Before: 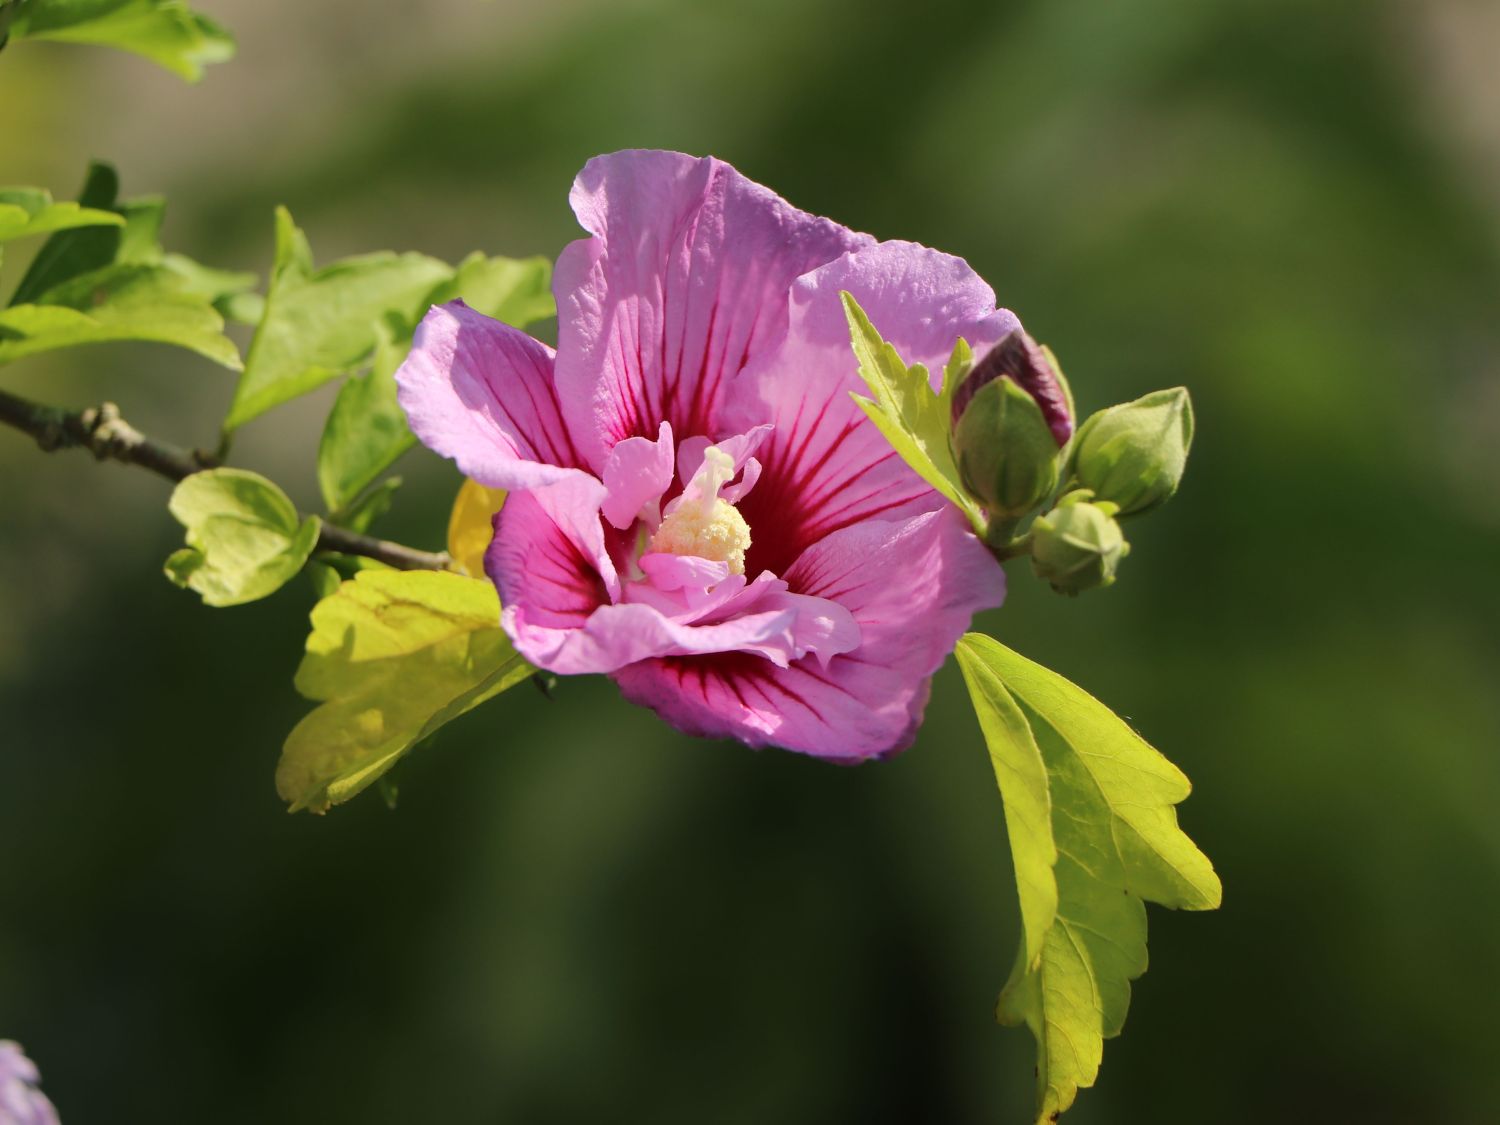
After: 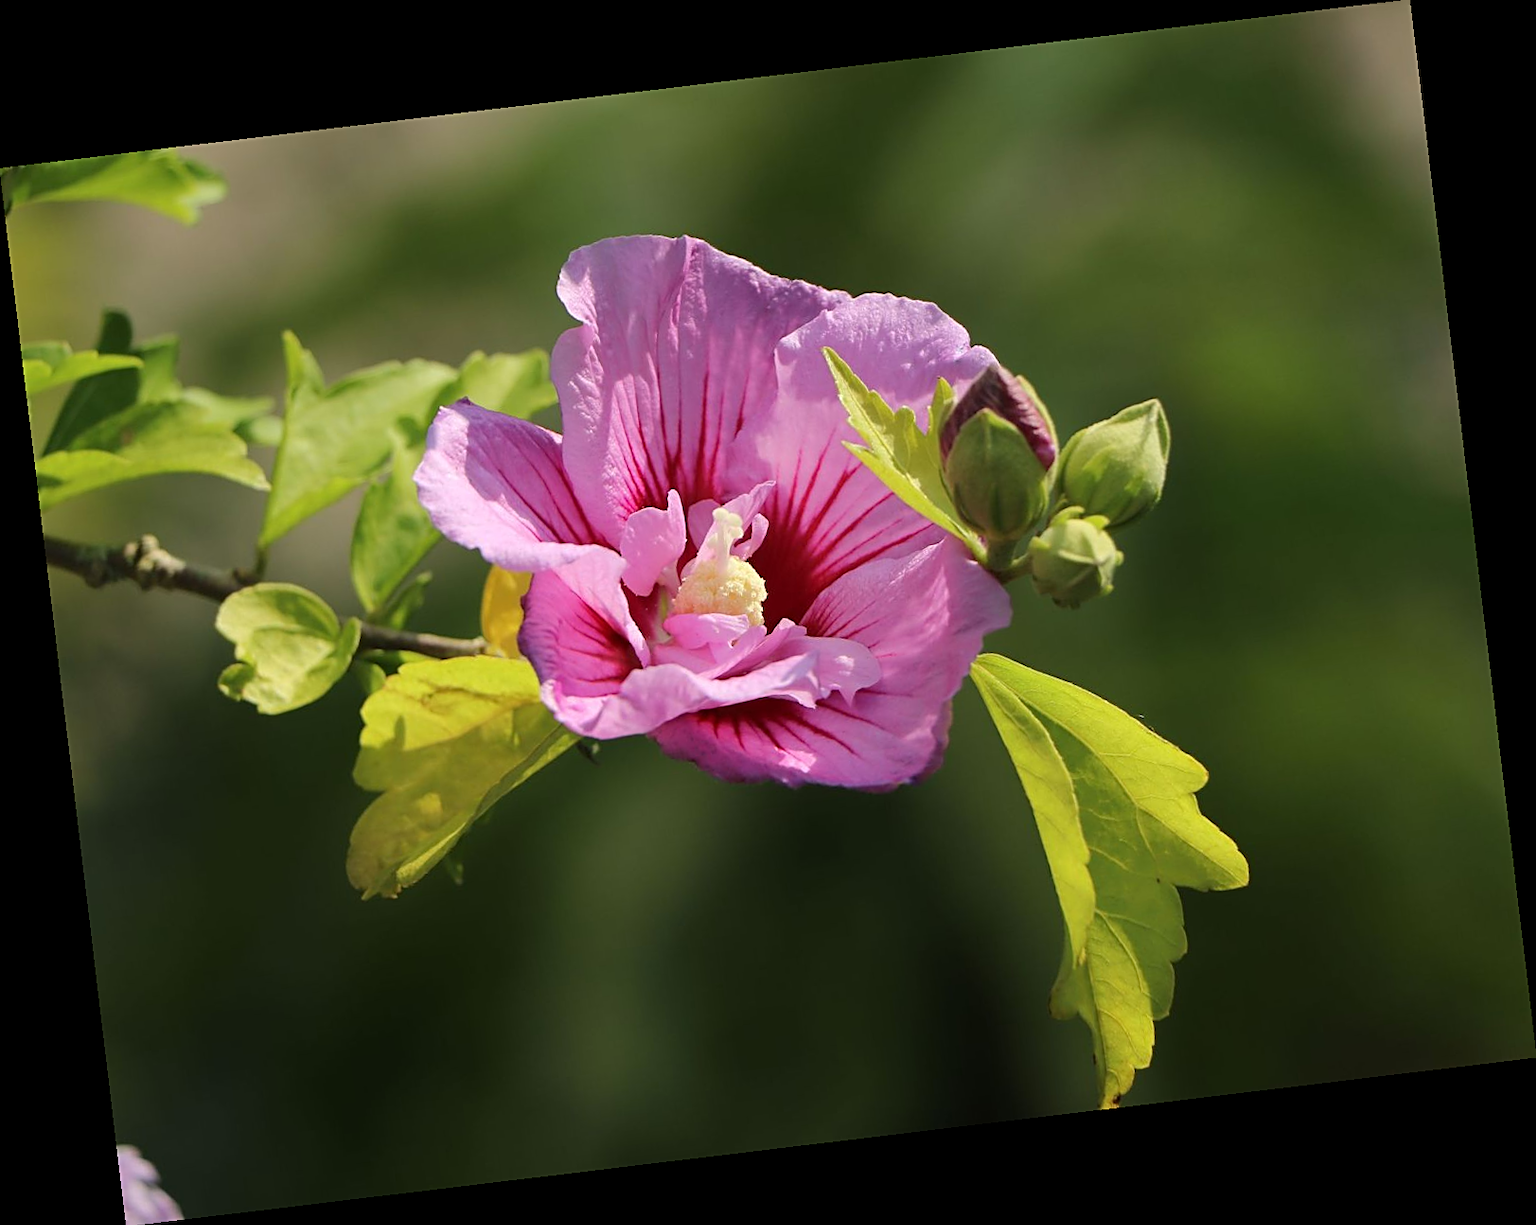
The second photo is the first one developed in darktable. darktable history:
rotate and perspective: rotation -6.83°, automatic cropping off
sharpen: on, module defaults
